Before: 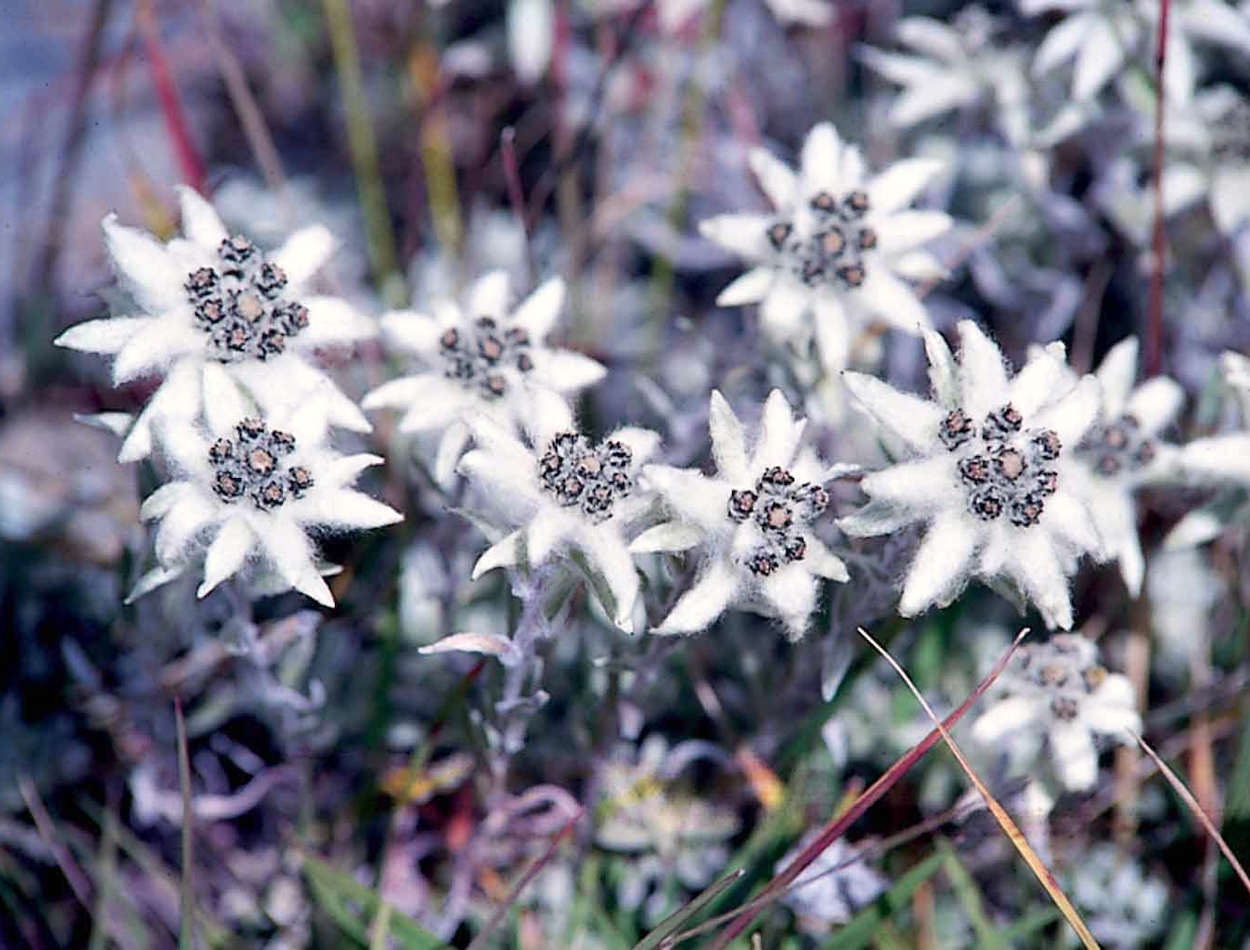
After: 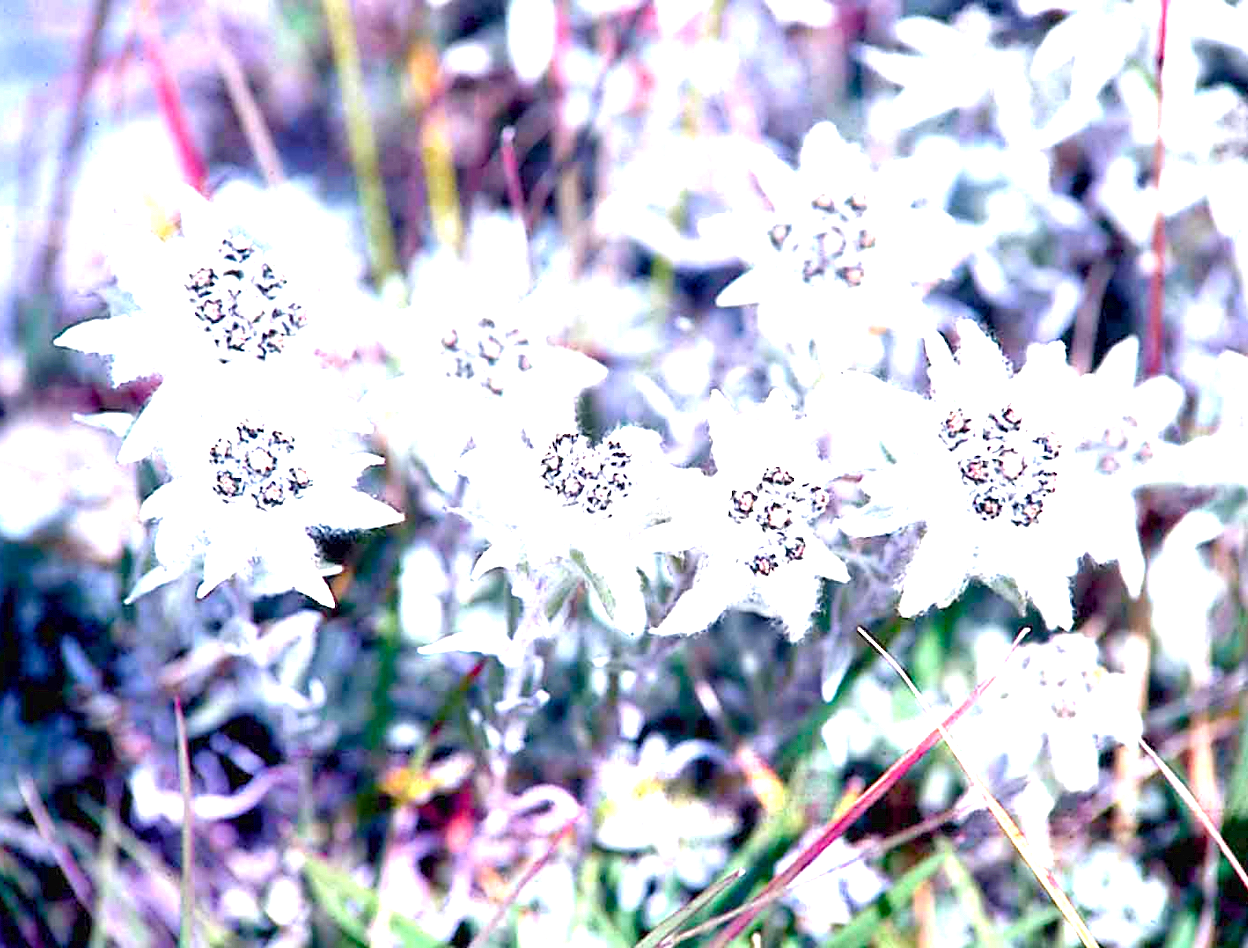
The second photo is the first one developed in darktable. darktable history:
color balance rgb: perceptual saturation grading › global saturation 35%, perceptual saturation grading › highlights -25%, perceptual saturation grading › shadows 25%, global vibrance 10%
crop: top 0.05%, bottom 0.098%
exposure: exposure 2.04 EV, compensate highlight preservation false
